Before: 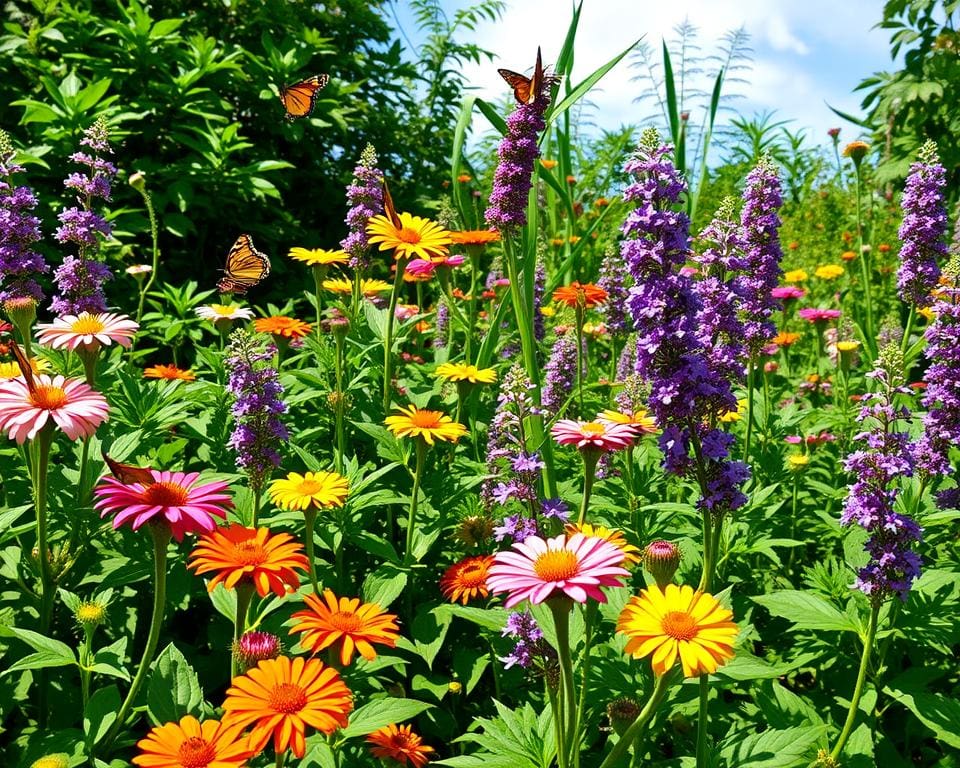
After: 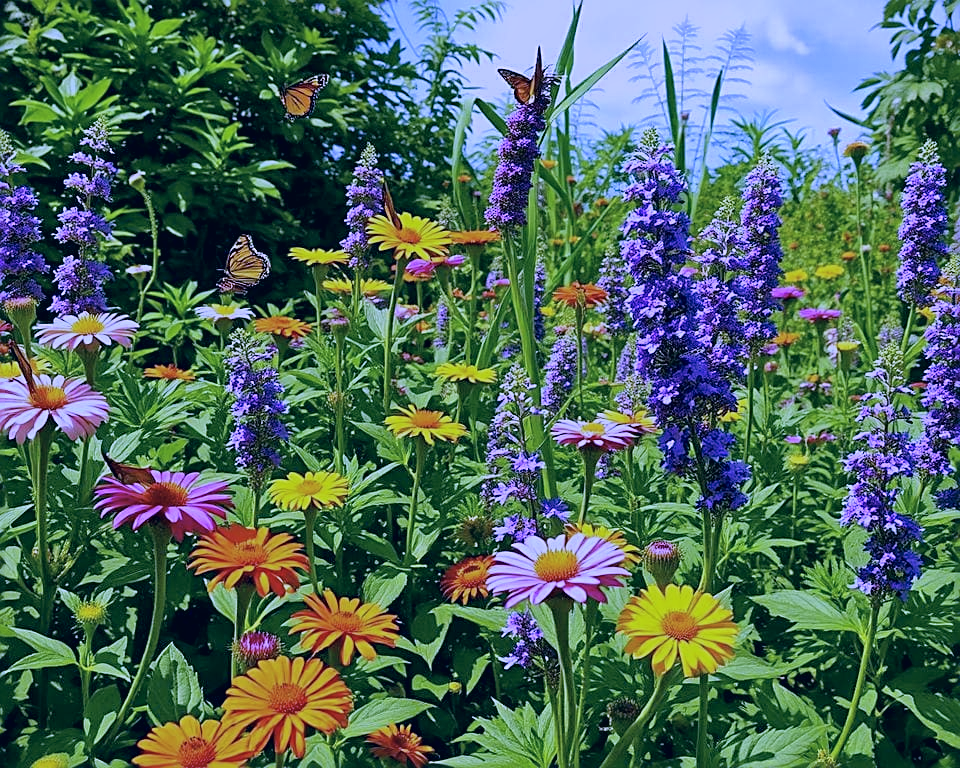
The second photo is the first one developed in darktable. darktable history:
white balance: red 0.766, blue 1.537
color correction: highlights a* 14.46, highlights b* 5.85, shadows a* -5.53, shadows b* -15.24, saturation 0.85
global tonemap: drago (1, 100), detail 1
sharpen: on, module defaults
